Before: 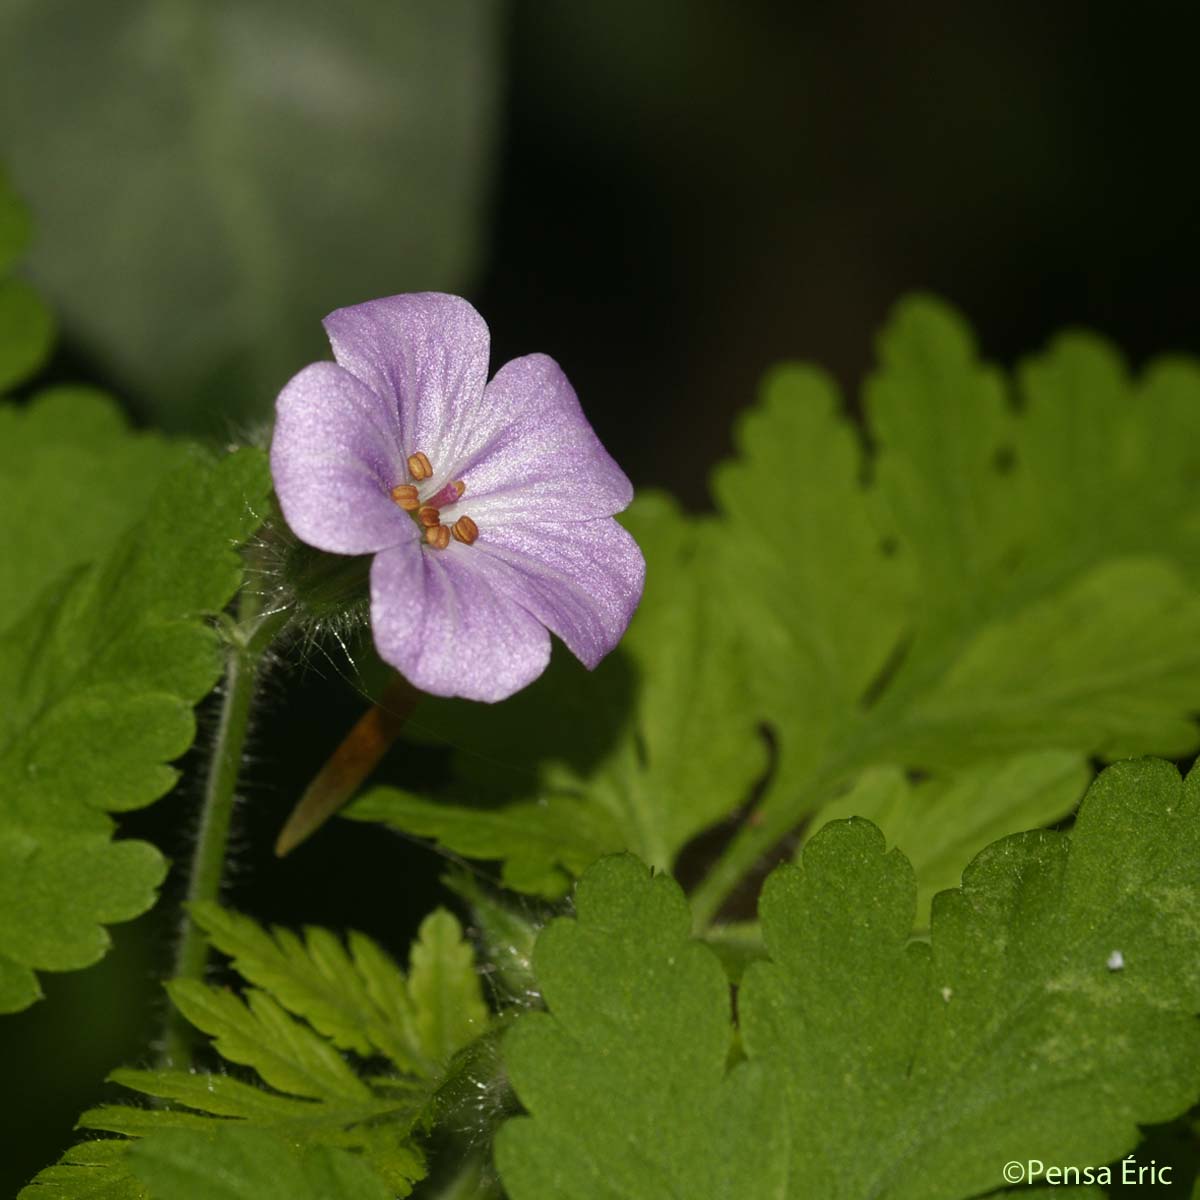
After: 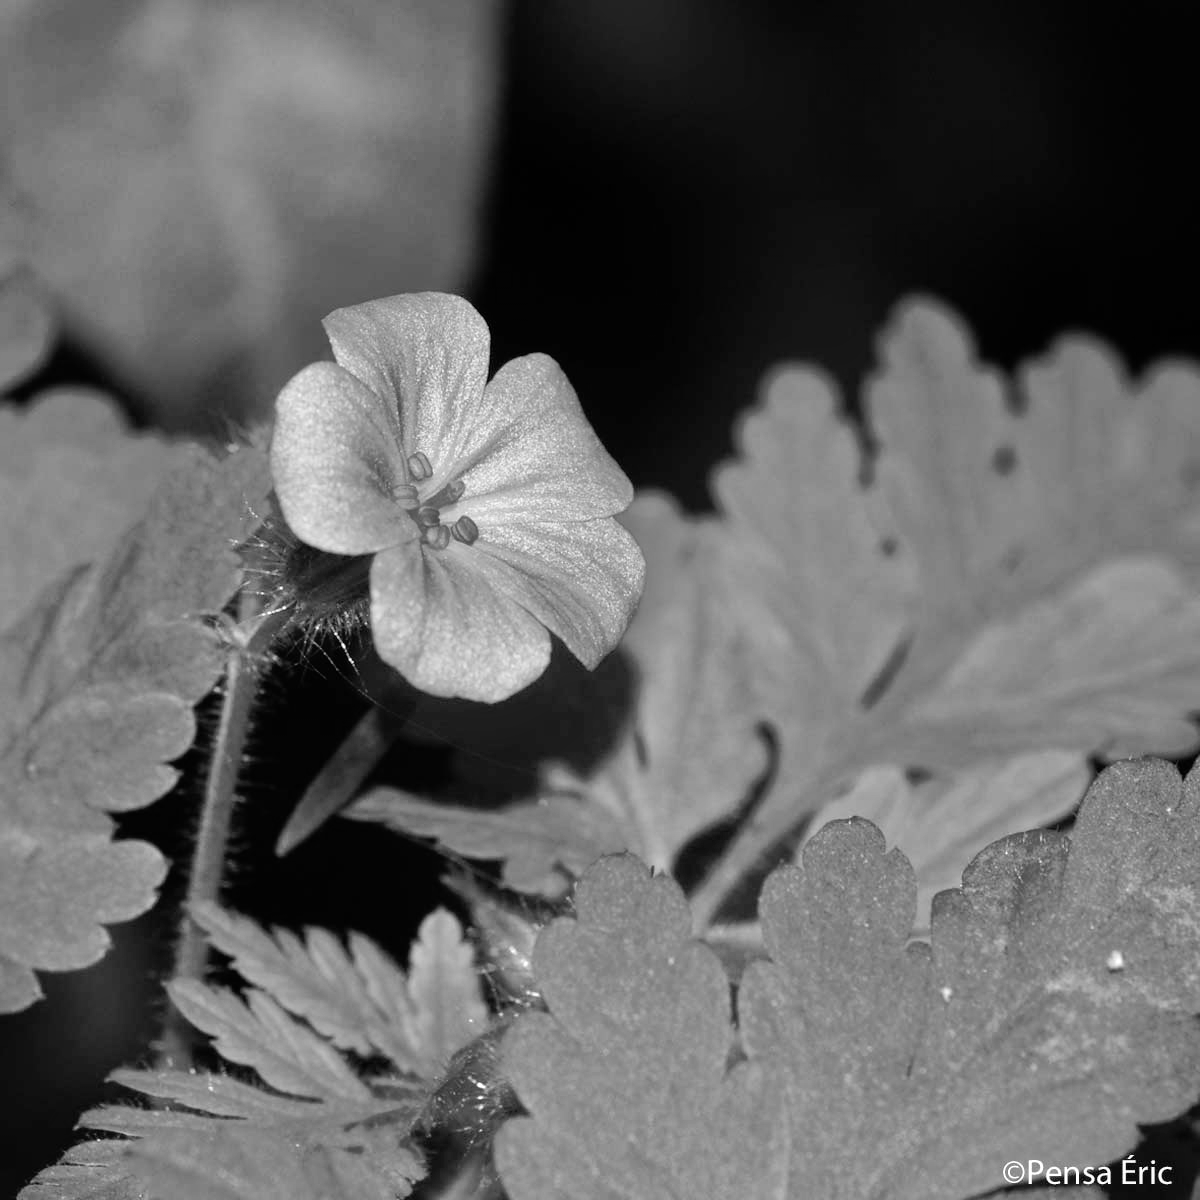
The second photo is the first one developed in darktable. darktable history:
white balance: red 0.924, blue 1.095
tone curve: curves: ch0 [(0, 0) (0.003, 0.003) (0.011, 0.011) (0.025, 0.024) (0.044, 0.042) (0.069, 0.066) (0.1, 0.095) (0.136, 0.129) (0.177, 0.169) (0.224, 0.214) (0.277, 0.264) (0.335, 0.319) (0.399, 0.38) (0.468, 0.446) (0.543, 0.558) (0.623, 0.636) (0.709, 0.719) (0.801, 0.807) (0.898, 0.901) (1, 1)], preserve colors none
monochrome: on, module defaults
tone equalizer: -7 EV 0.15 EV, -6 EV 0.6 EV, -5 EV 1.15 EV, -4 EV 1.33 EV, -3 EV 1.15 EV, -2 EV 0.6 EV, -1 EV 0.15 EV, mask exposure compensation -0.5 EV
